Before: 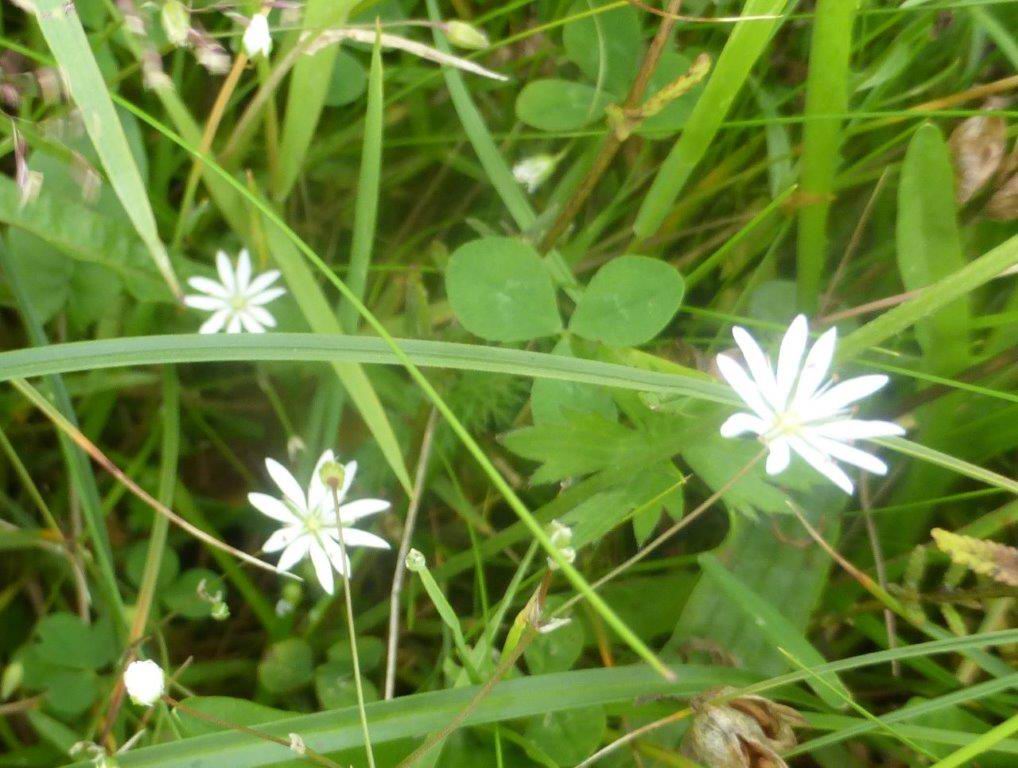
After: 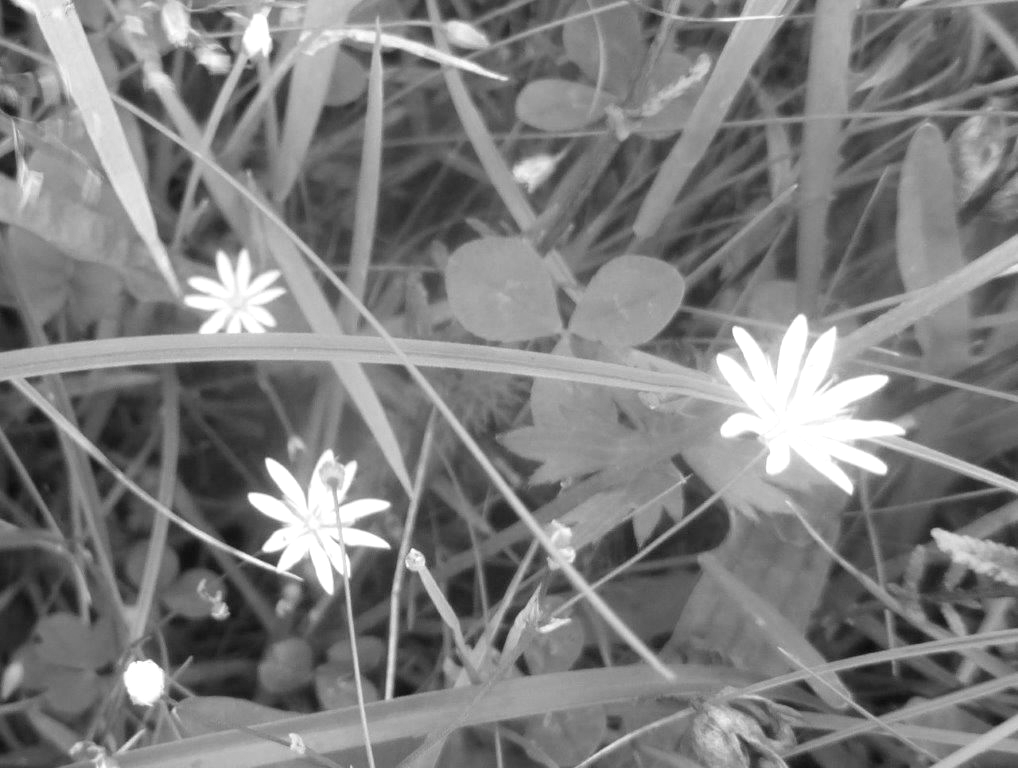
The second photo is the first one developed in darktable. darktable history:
exposure: exposure 0.2 EV, compensate highlight preservation false
color correction: highlights a* -1.43, highlights b* 10.12, shadows a* 0.395, shadows b* 19.35
monochrome: on, module defaults
color balance rgb: linear chroma grading › global chroma 15%, perceptual saturation grading › global saturation 30%
